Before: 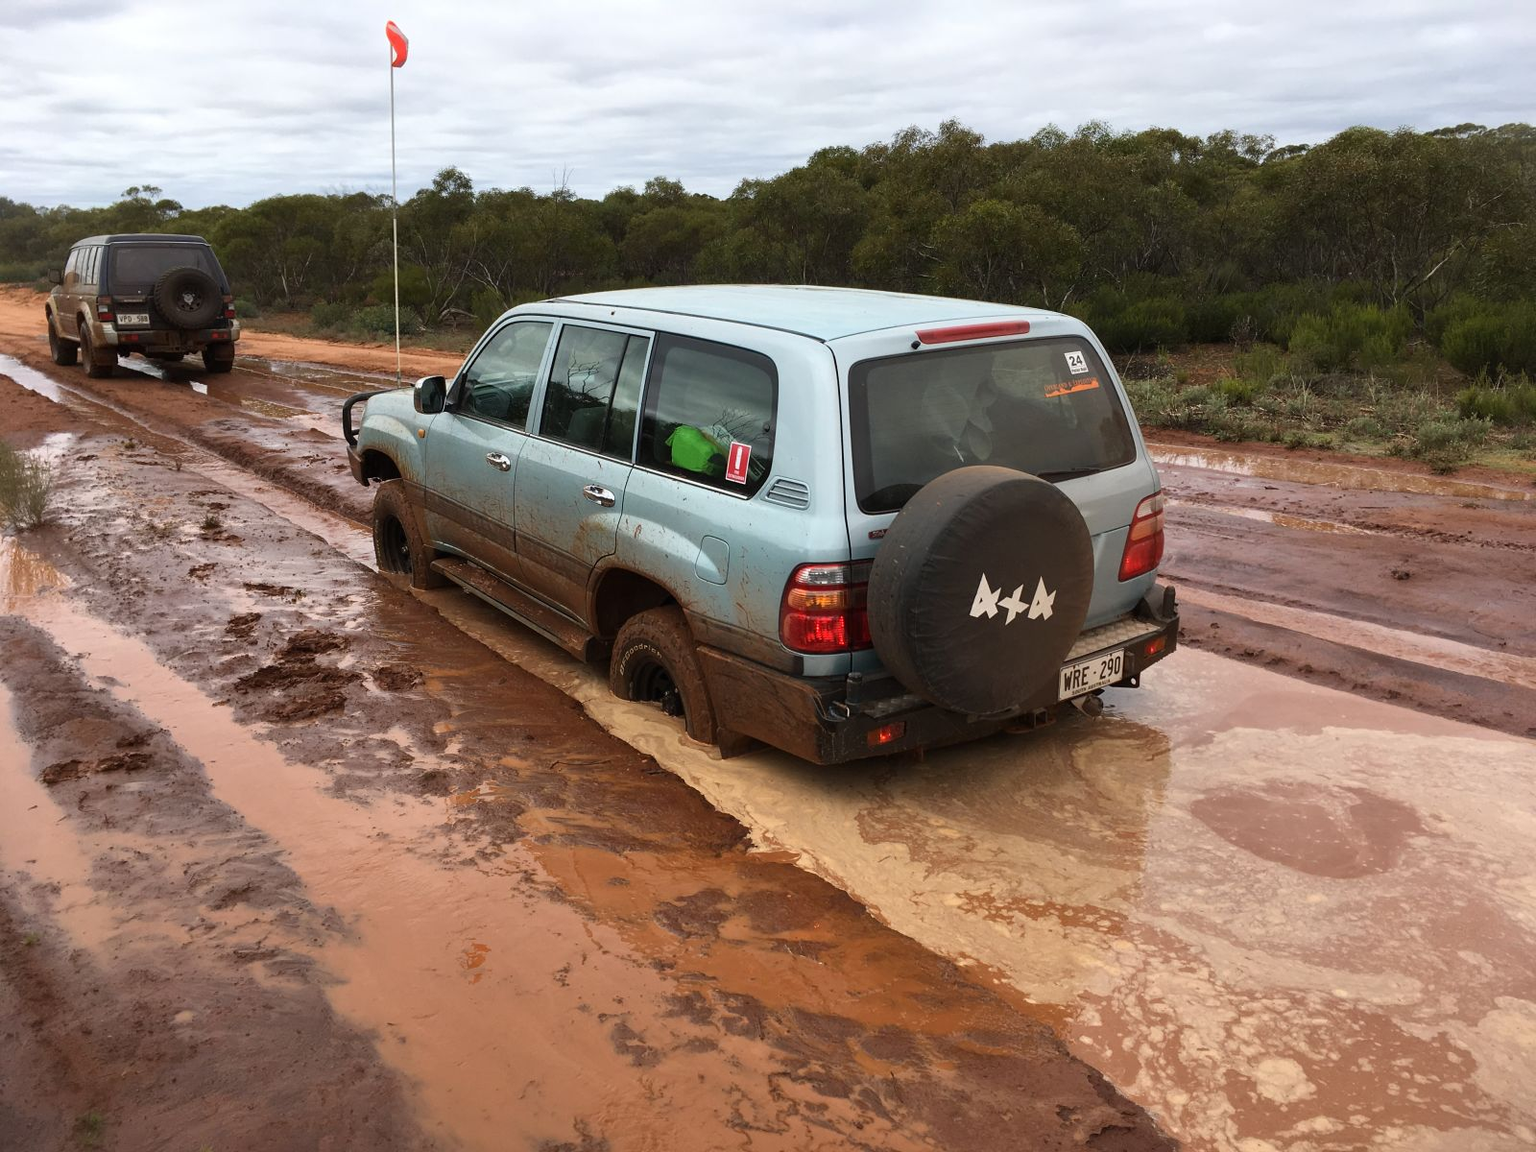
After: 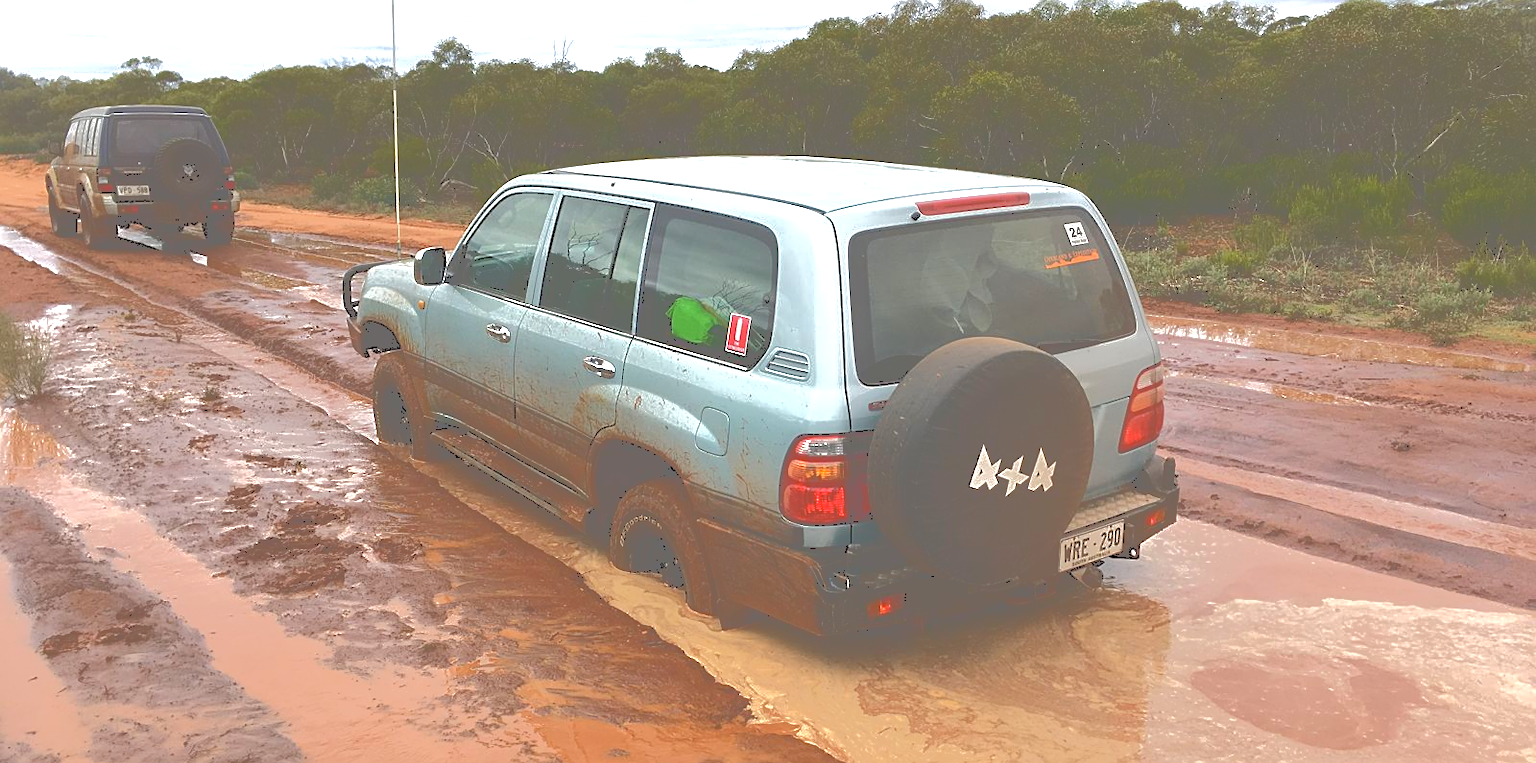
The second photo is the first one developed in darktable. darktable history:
tone curve: curves: ch0 [(0, 0) (0.003, 0.439) (0.011, 0.439) (0.025, 0.439) (0.044, 0.439) (0.069, 0.439) (0.1, 0.439) (0.136, 0.44) (0.177, 0.444) (0.224, 0.45) (0.277, 0.462) (0.335, 0.487) (0.399, 0.528) (0.468, 0.577) (0.543, 0.621) (0.623, 0.669) (0.709, 0.715) (0.801, 0.764) (0.898, 0.804) (1, 1)], color space Lab, independent channels, preserve colors none
exposure: black level correction 0, exposure 0.596 EV, compensate highlight preservation false
crop: top 11.174%, bottom 22.523%
sharpen: on, module defaults
